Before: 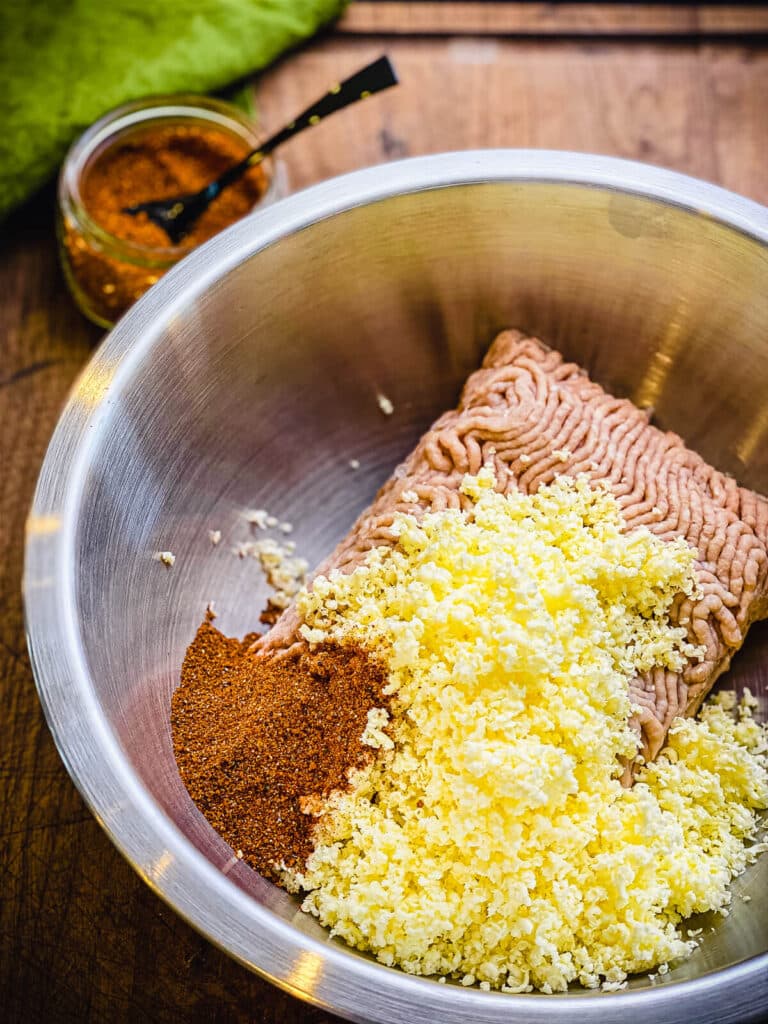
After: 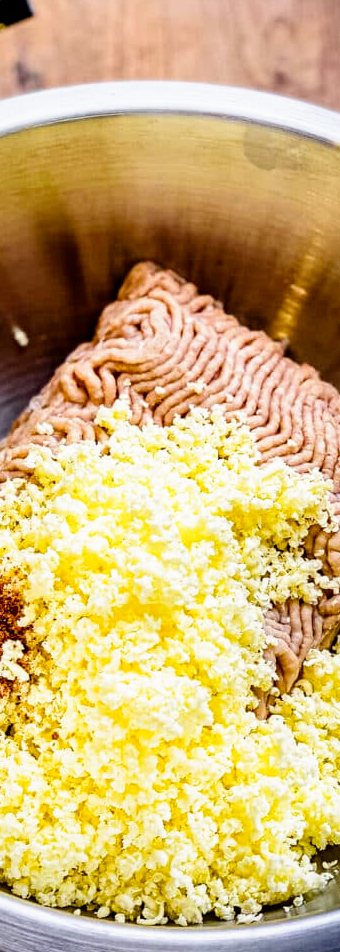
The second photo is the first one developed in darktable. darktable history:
crop: left 47.628%, top 6.643%, right 7.874%
filmic rgb: black relative exposure -8.7 EV, white relative exposure 2.7 EV, threshold 3 EV, target black luminance 0%, hardness 6.25, latitude 75%, contrast 1.325, highlights saturation mix -5%, preserve chrominance no, color science v5 (2021), iterations of high-quality reconstruction 0, enable highlight reconstruction true
